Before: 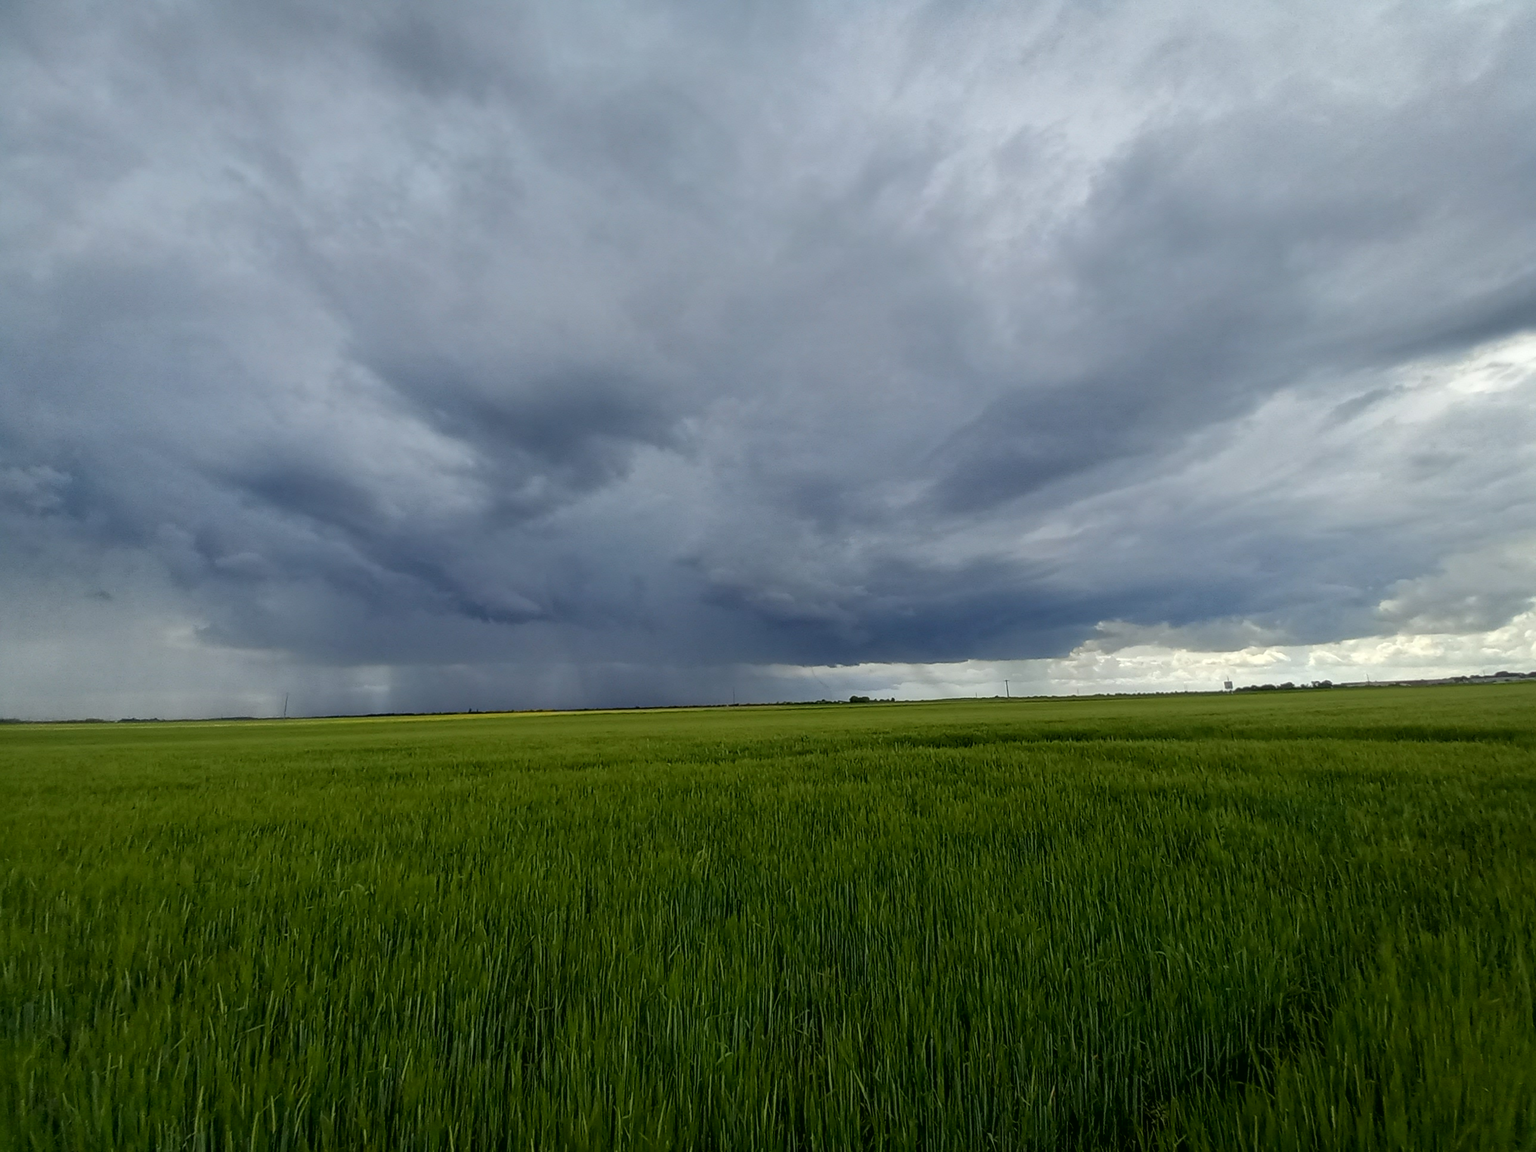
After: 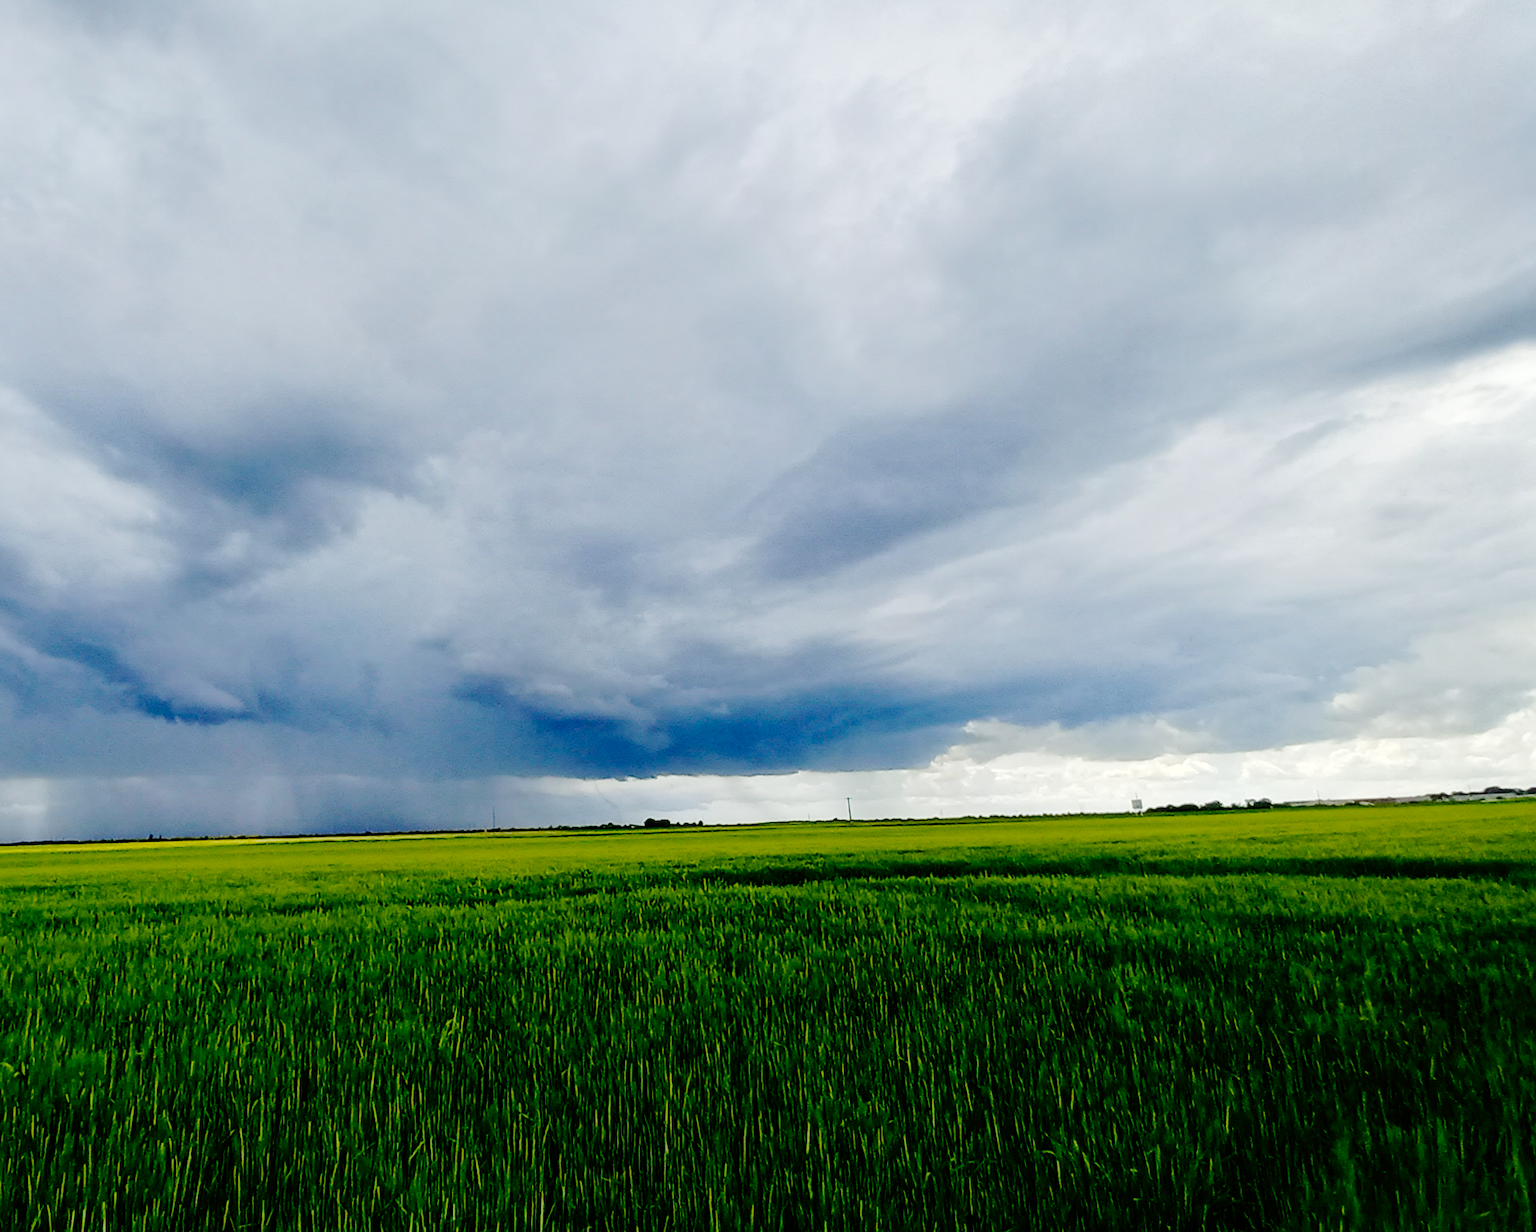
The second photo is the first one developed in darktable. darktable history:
crop: left 23.095%, top 5.827%, bottom 11.854%
base curve: curves: ch0 [(0, 0) (0.036, 0.01) (0.123, 0.254) (0.258, 0.504) (0.507, 0.748) (1, 1)], preserve colors none
